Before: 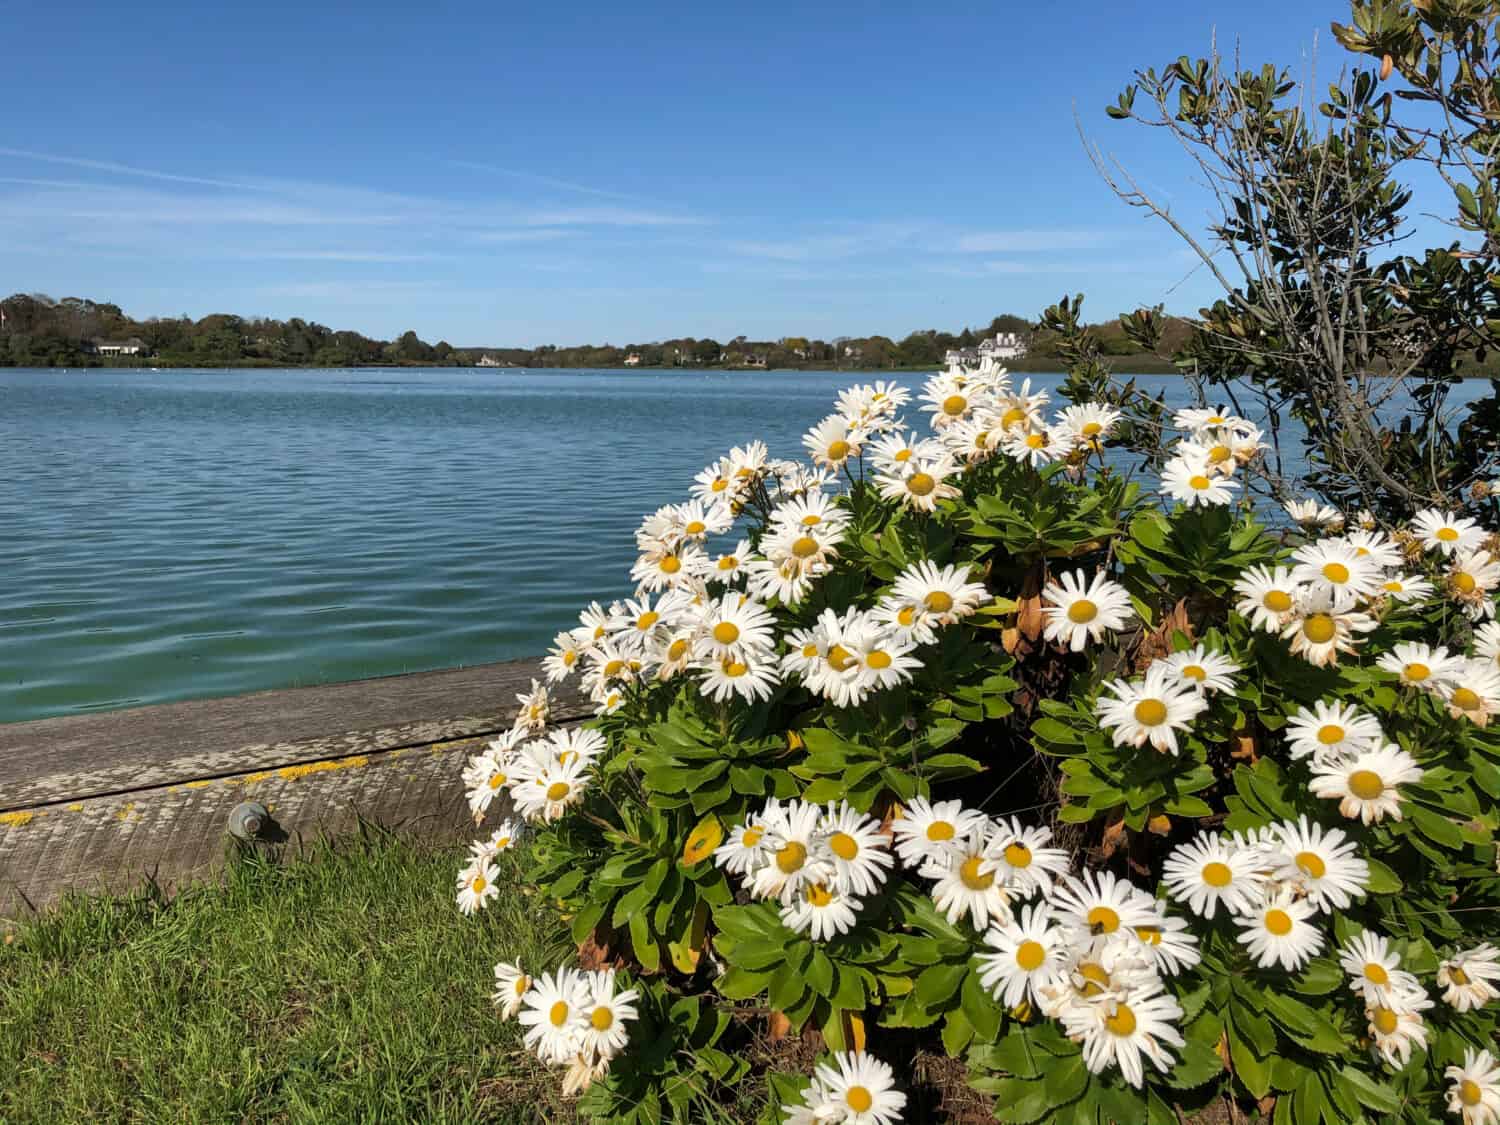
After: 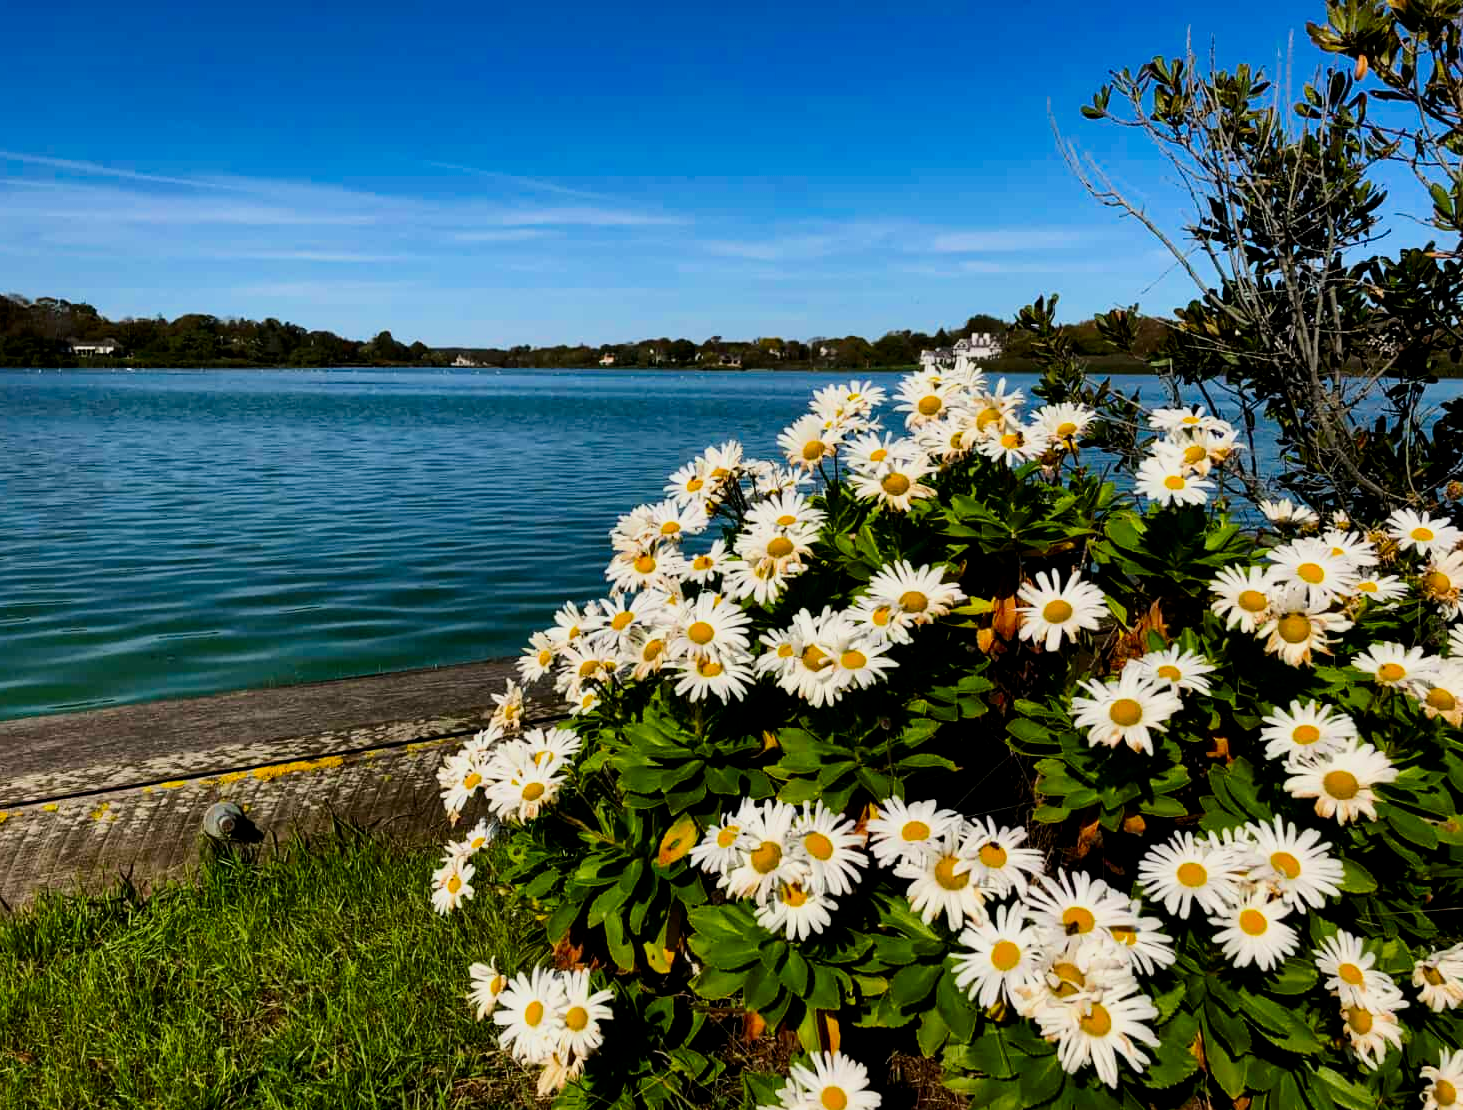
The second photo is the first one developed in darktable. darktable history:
contrast brightness saturation: contrast 0.21, brightness -0.11, saturation 0.21
filmic rgb: black relative exposure -7.75 EV, white relative exposure 4.4 EV, threshold 3 EV, target black luminance 0%, hardness 3.76, latitude 50.51%, contrast 1.074, highlights saturation mix 10%, shadows ↔ highlights balance -0.22%, color science v4 (2020), enable highlight reconstruction true
crop and rotate: left 1.774%, right 0.633%, bottom 1.28%
